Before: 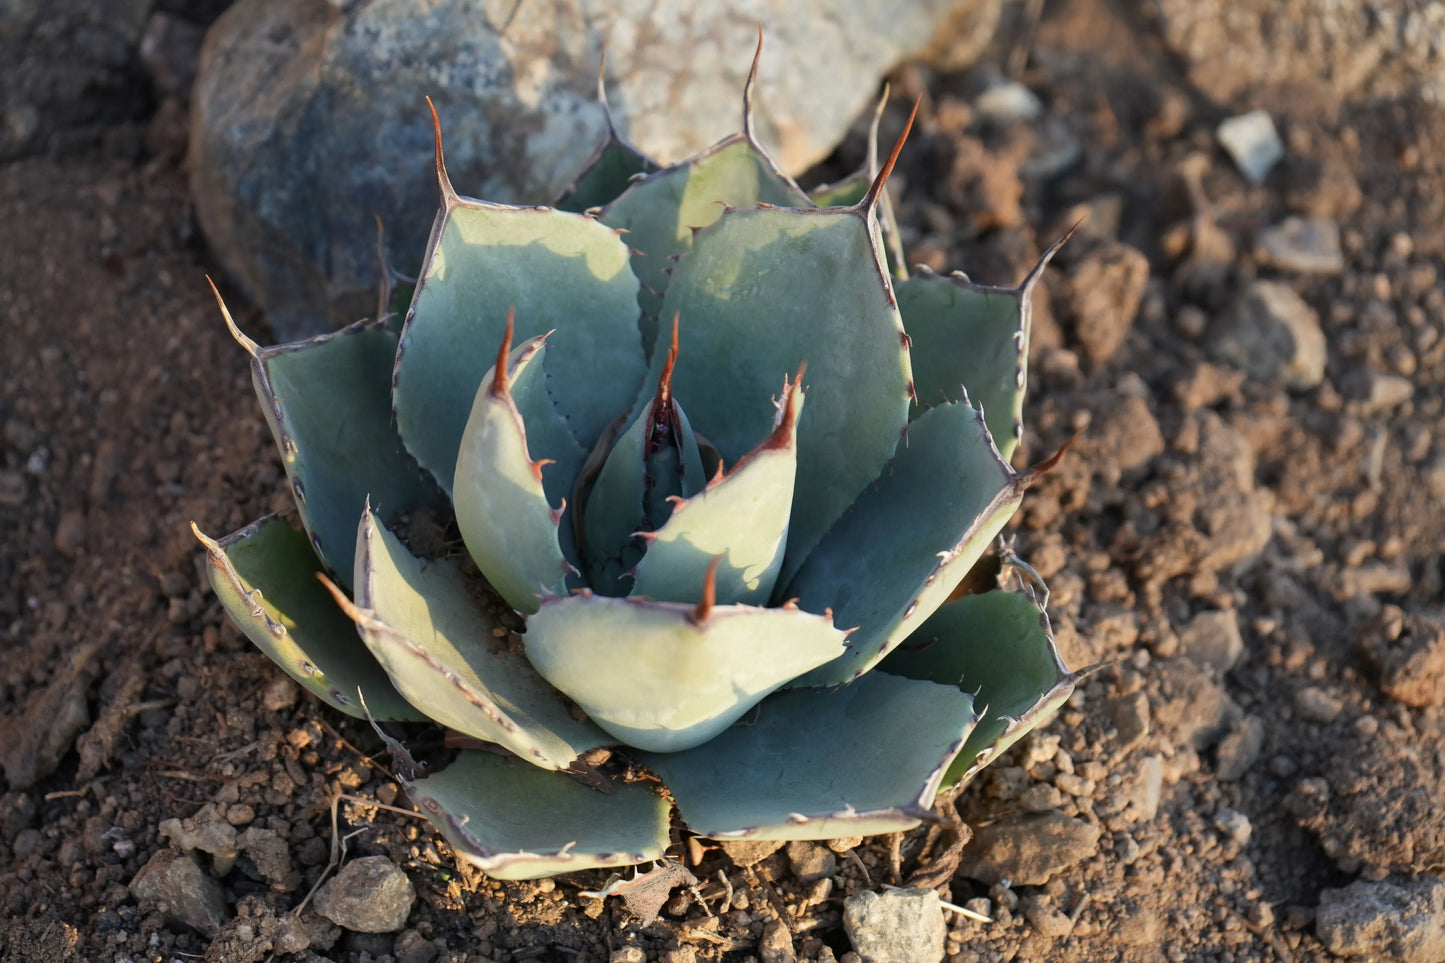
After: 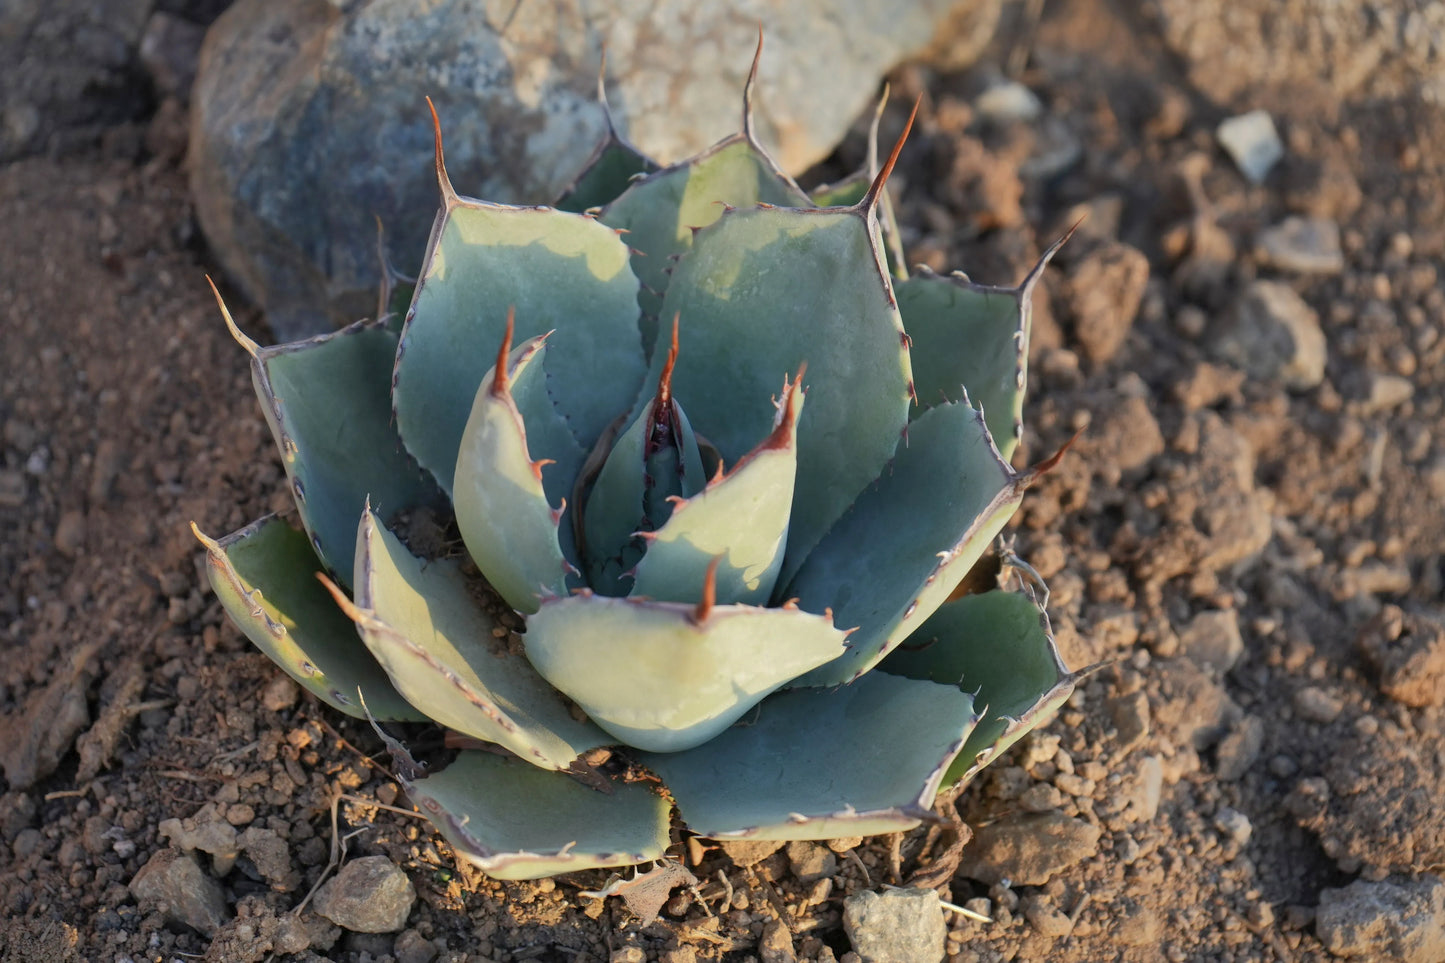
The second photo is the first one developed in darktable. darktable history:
shadows and highlights: highlights -59.91
